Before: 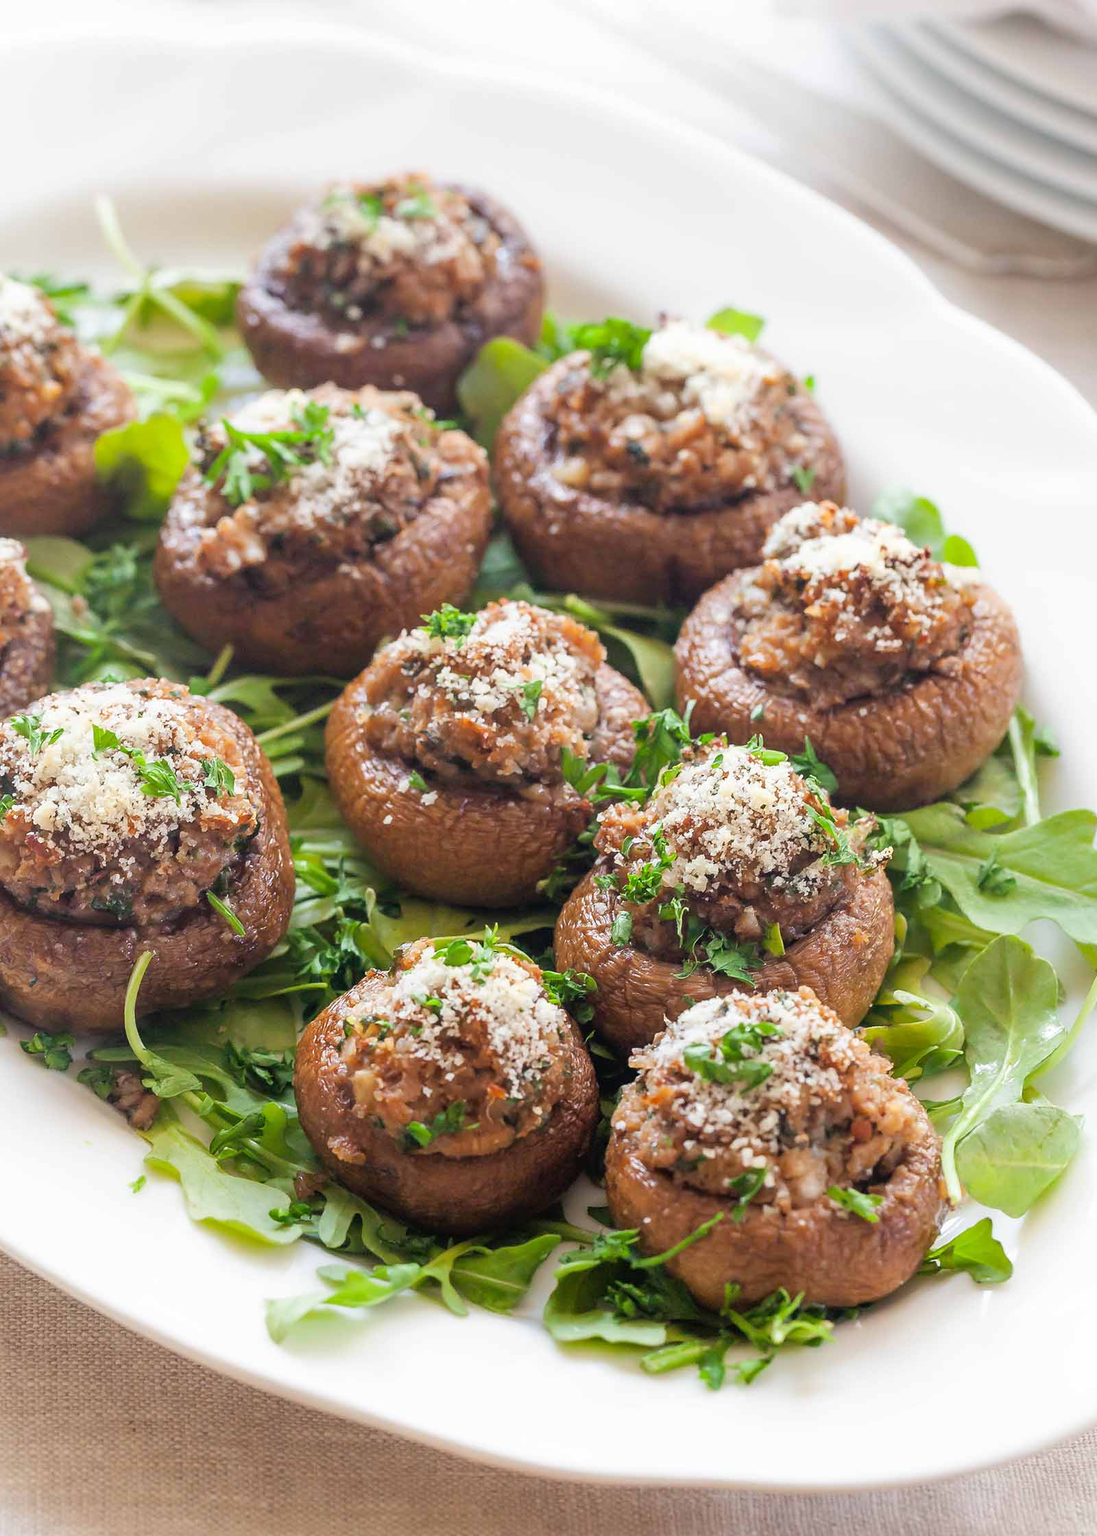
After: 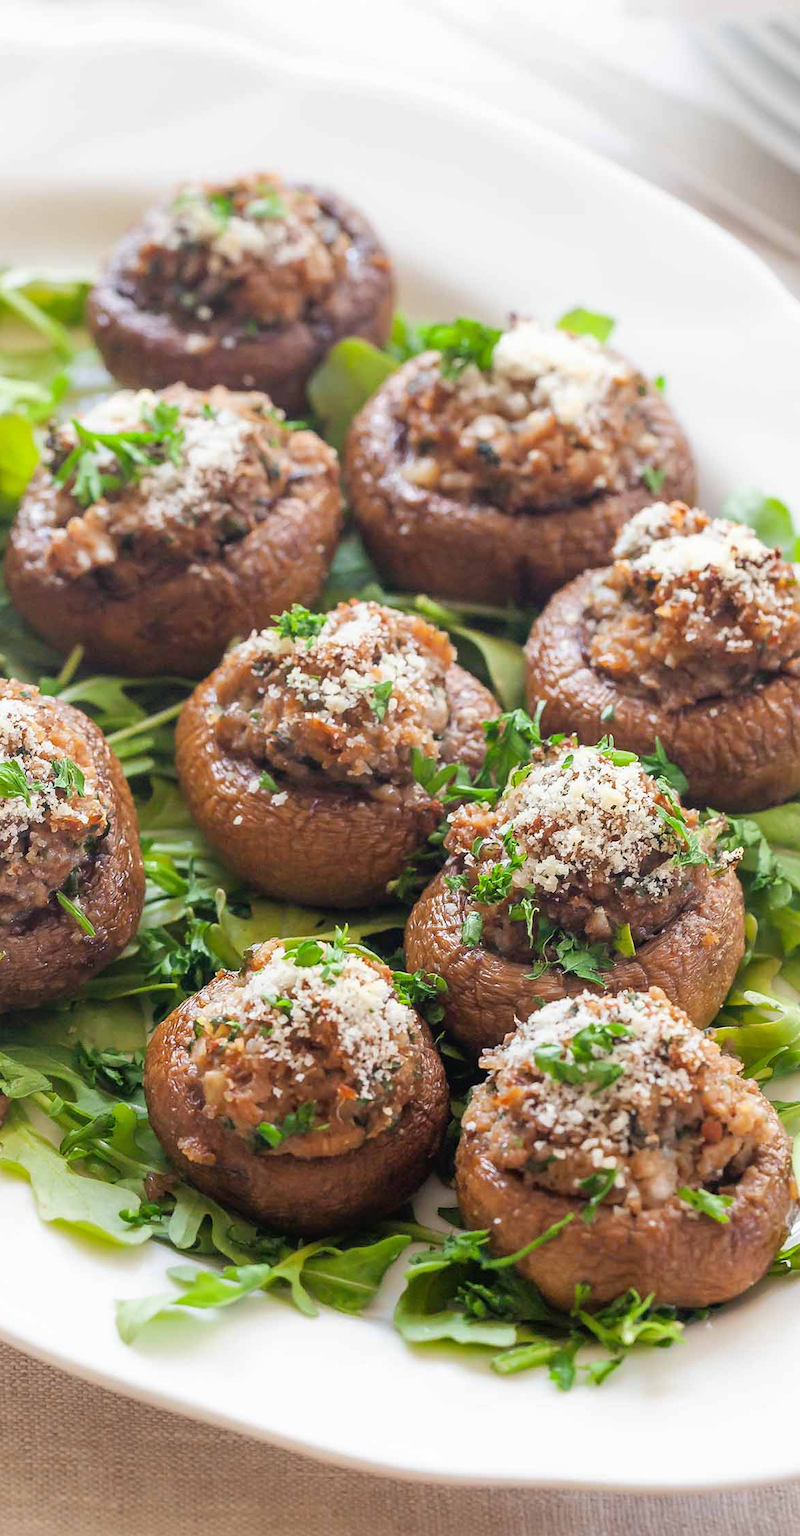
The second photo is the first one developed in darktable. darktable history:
crop: left 13.743%, right 13.319%
